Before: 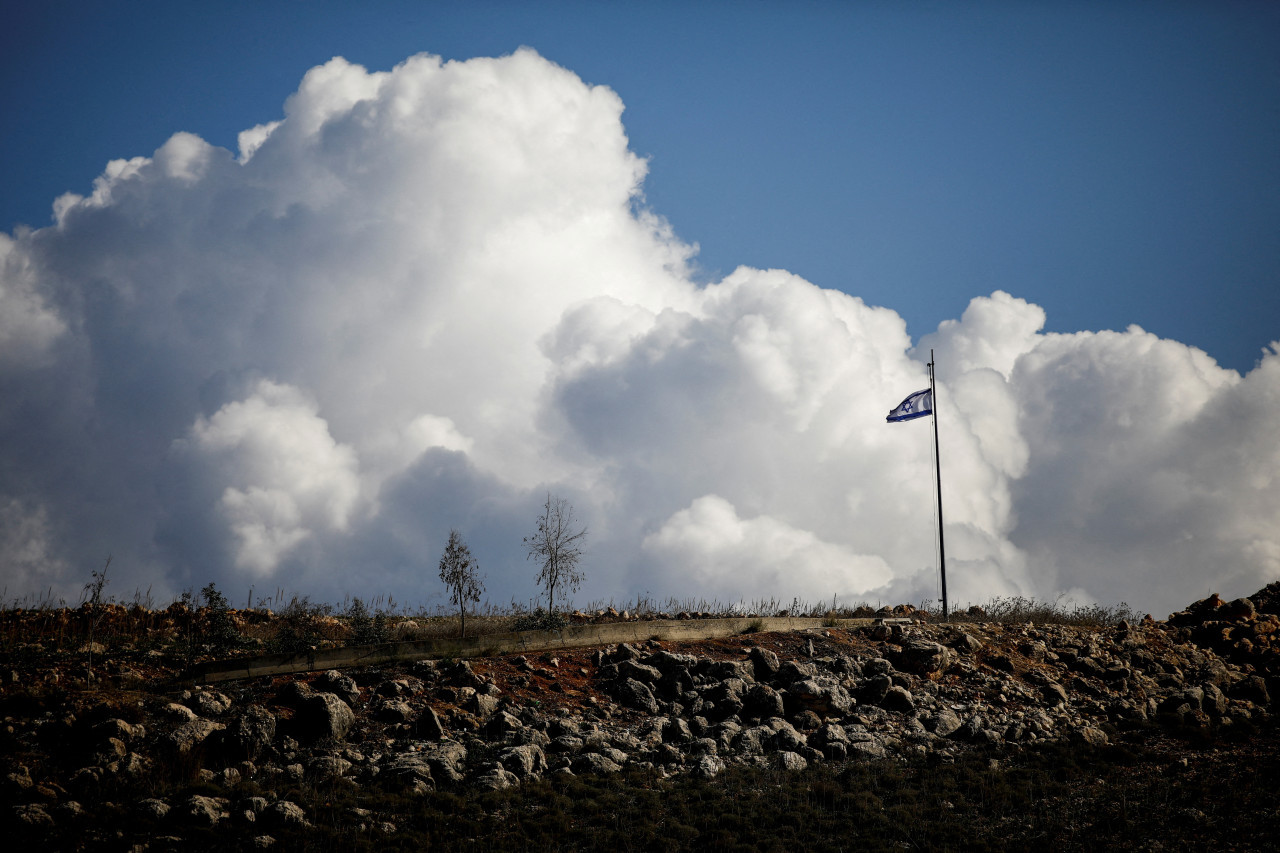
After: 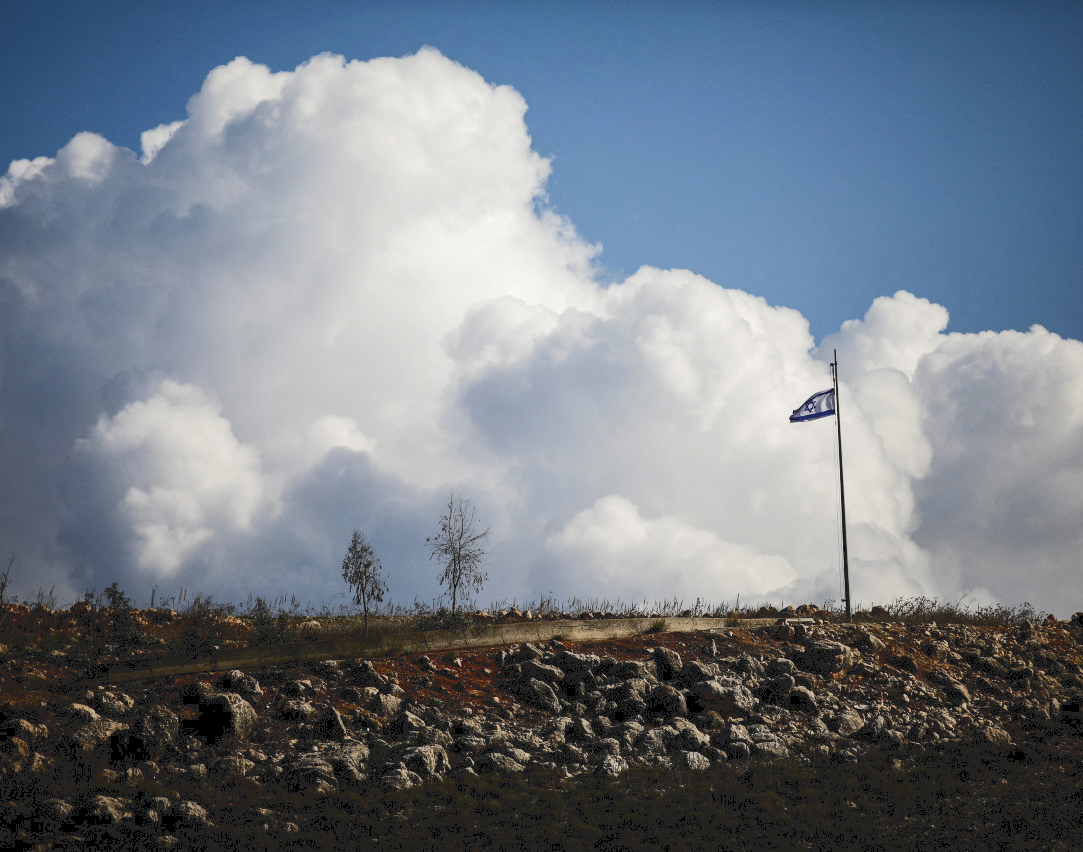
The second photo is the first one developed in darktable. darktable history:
crop: left 7.58%, right 7.798%
tone curve: curves: ch0 [(0, 0) (0.003, 0.126) (0.011, 0.129) (0.025, 0.129) (0.044, 0.136) (0.069, 0.145) (0.1, 0.162) (0.136, 0.182) (0.177, 0.211) (0.224, 0.254) (0.277, 0.307) (0.335, 0.366) (0.399, 0.441) (0.468, 0.533) (0.543, 0.624) (0.623, 0.702) (0.709, 0.774) (0.801, 0.835) (0.898, 0.904) (1, 1)], color space Lab, independent channels, preserve colors none
